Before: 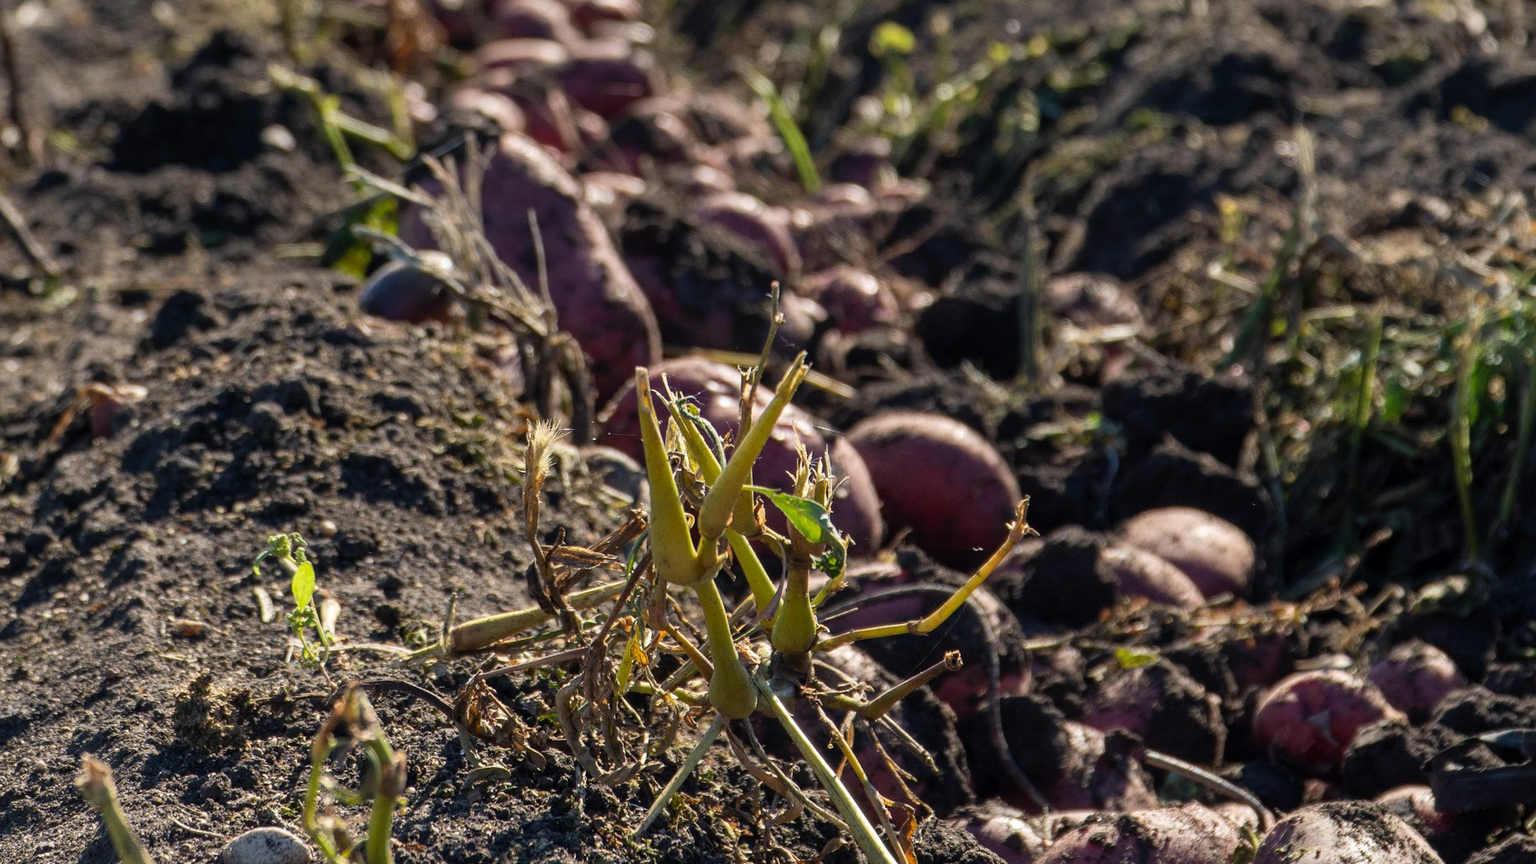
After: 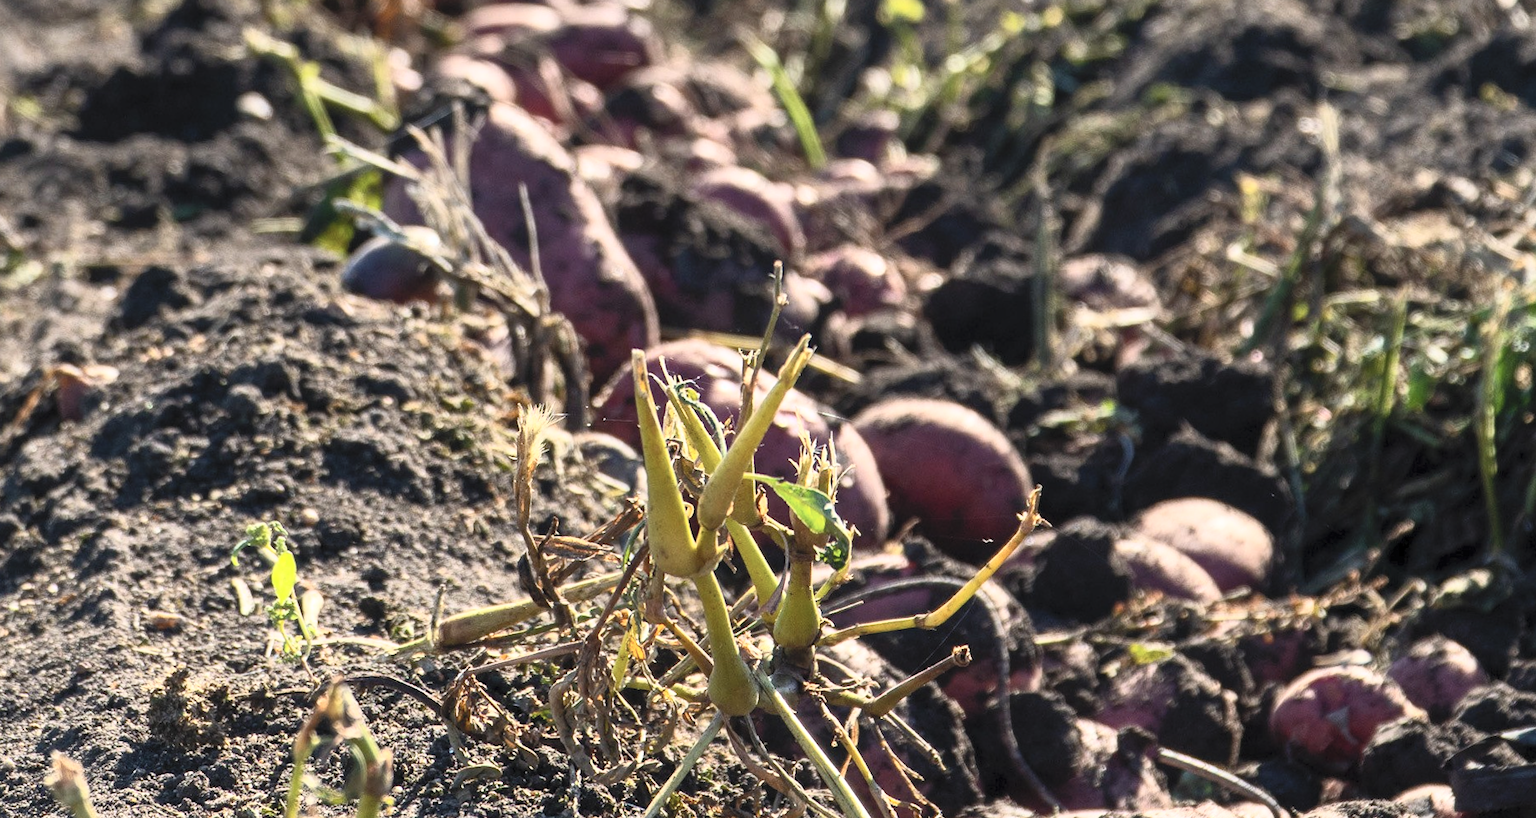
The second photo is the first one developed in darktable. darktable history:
rotate and perspective: rotation 0.174°, lens shift (vertical) 0.013, lens shift (horizontal) 0.019, shear 0.001, automatic cropping original format, crop left 0.007, crop right 0.991, crop top 0.016, crop bottom 0.997
contrast brightness saturation: contrast 0.39, brightness 0.53
crop: left 1.964%, top 3.251%, right 1.122%, bottom 4.933%
